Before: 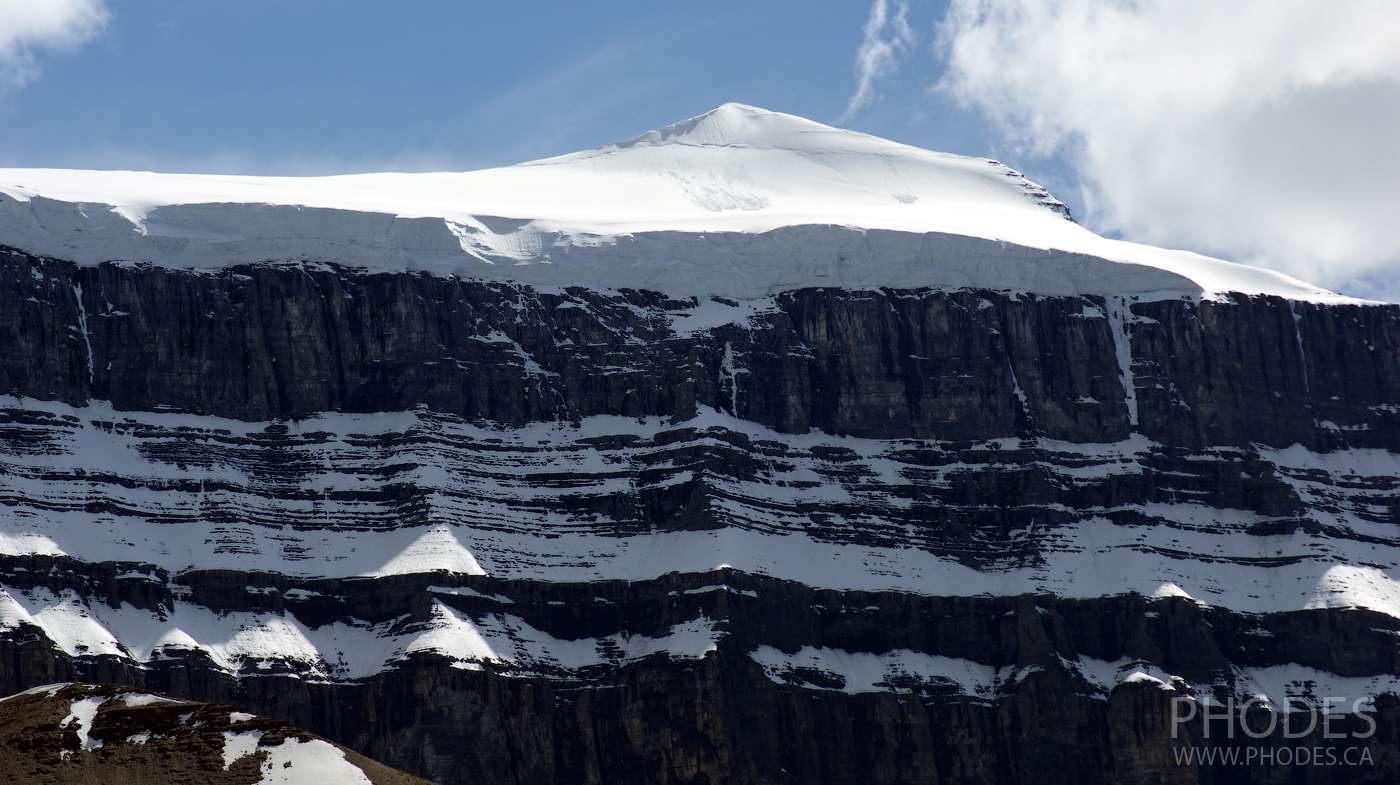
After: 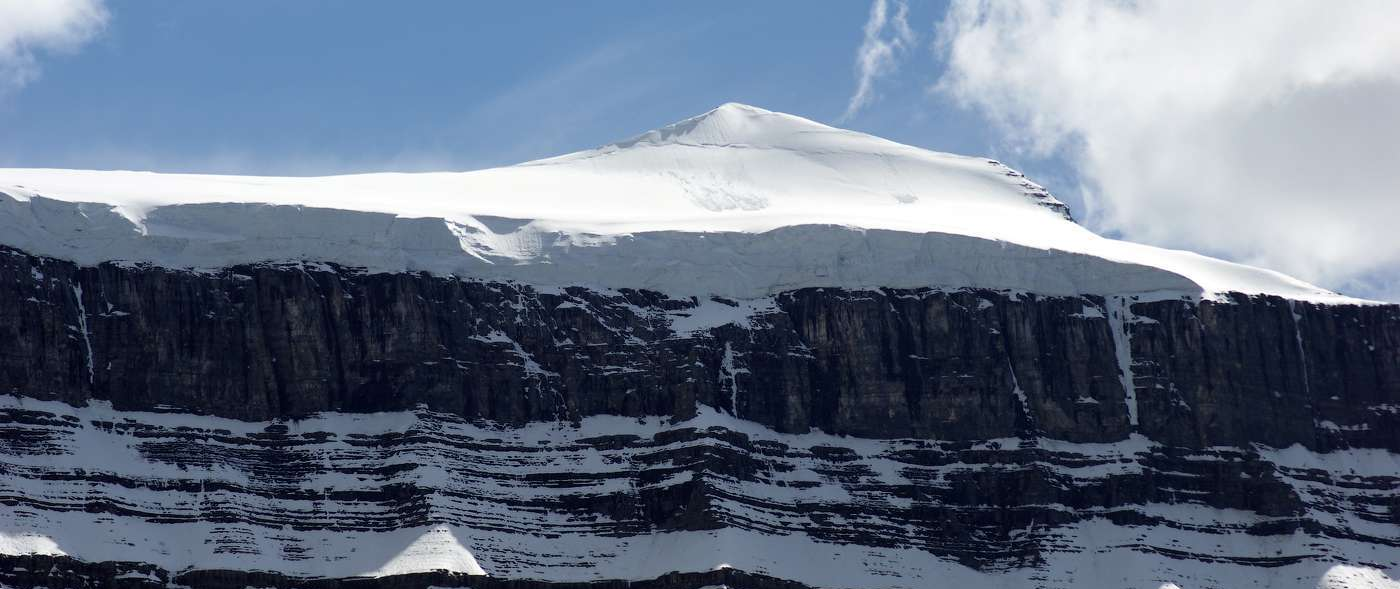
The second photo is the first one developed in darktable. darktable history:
crop: bottom 24.936%
